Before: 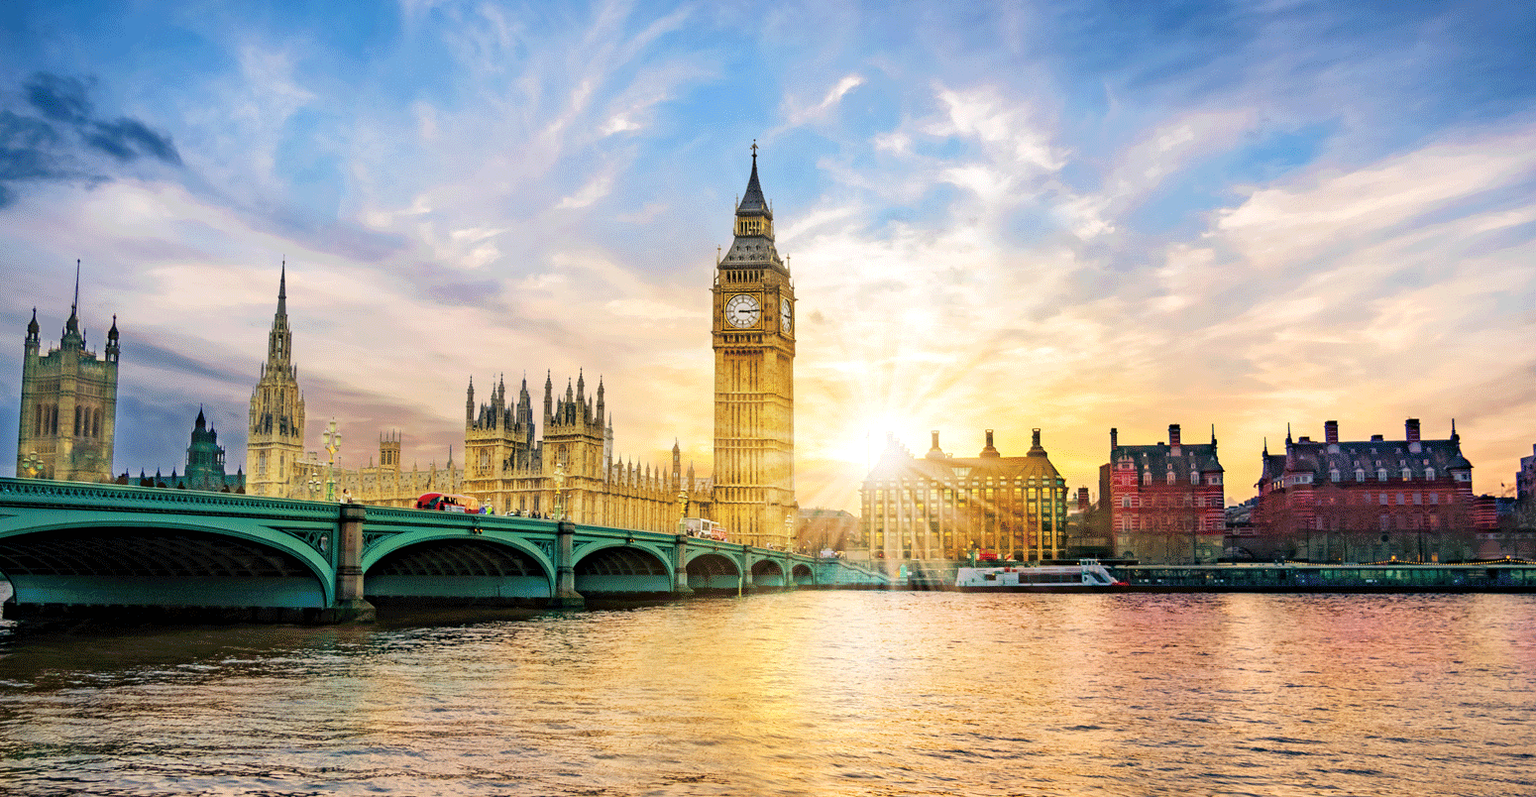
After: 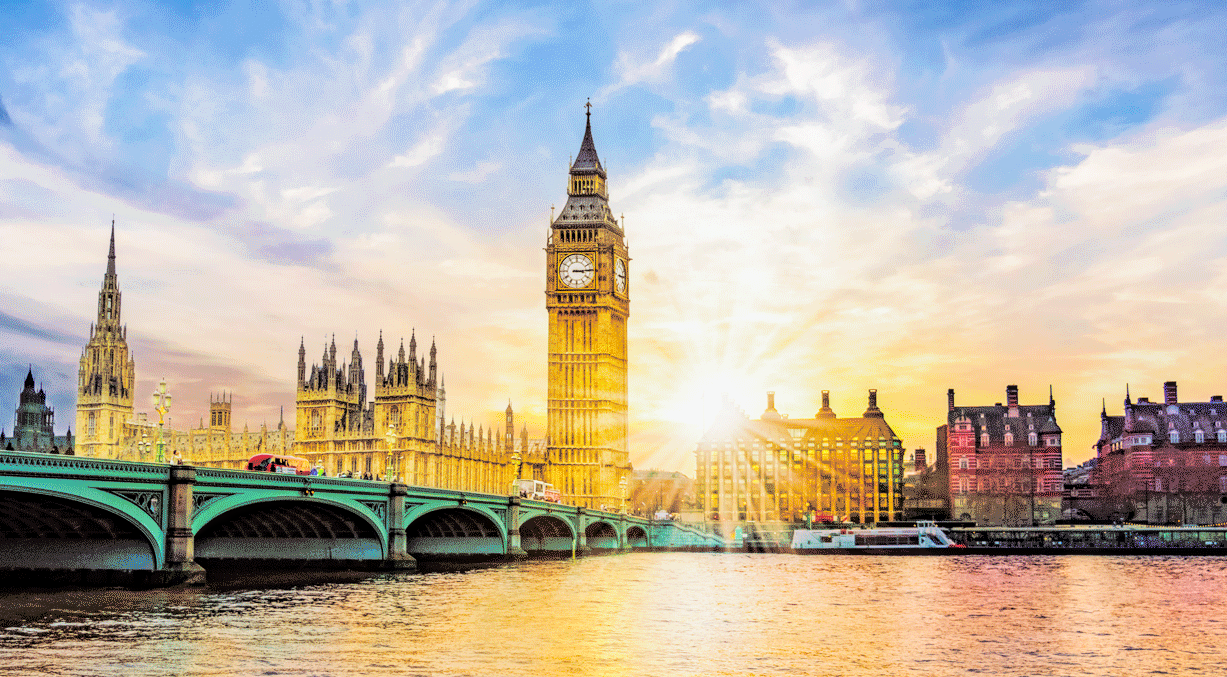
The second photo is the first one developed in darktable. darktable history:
local contrast: highlights 61%, detail 143%, midtone range 0.428
filmic rgb: black relative exposure -7.65 EV, white relative exposure 4.56 EV, hardness 3.61, contrast 1.05
crop: left 11.225%, top 5.381%, right 9.565%, bottom 10.314%
split-toning: shadows › saturation 0.24, highlights › hue 54°, highlights › saturation 0.24
exposure: black level correction 0, exposure 0.9 EV, compensate highlight preservation false
white balance: red 0.982, blue 1.018
color balance rgb: global vibrance 42.74%
